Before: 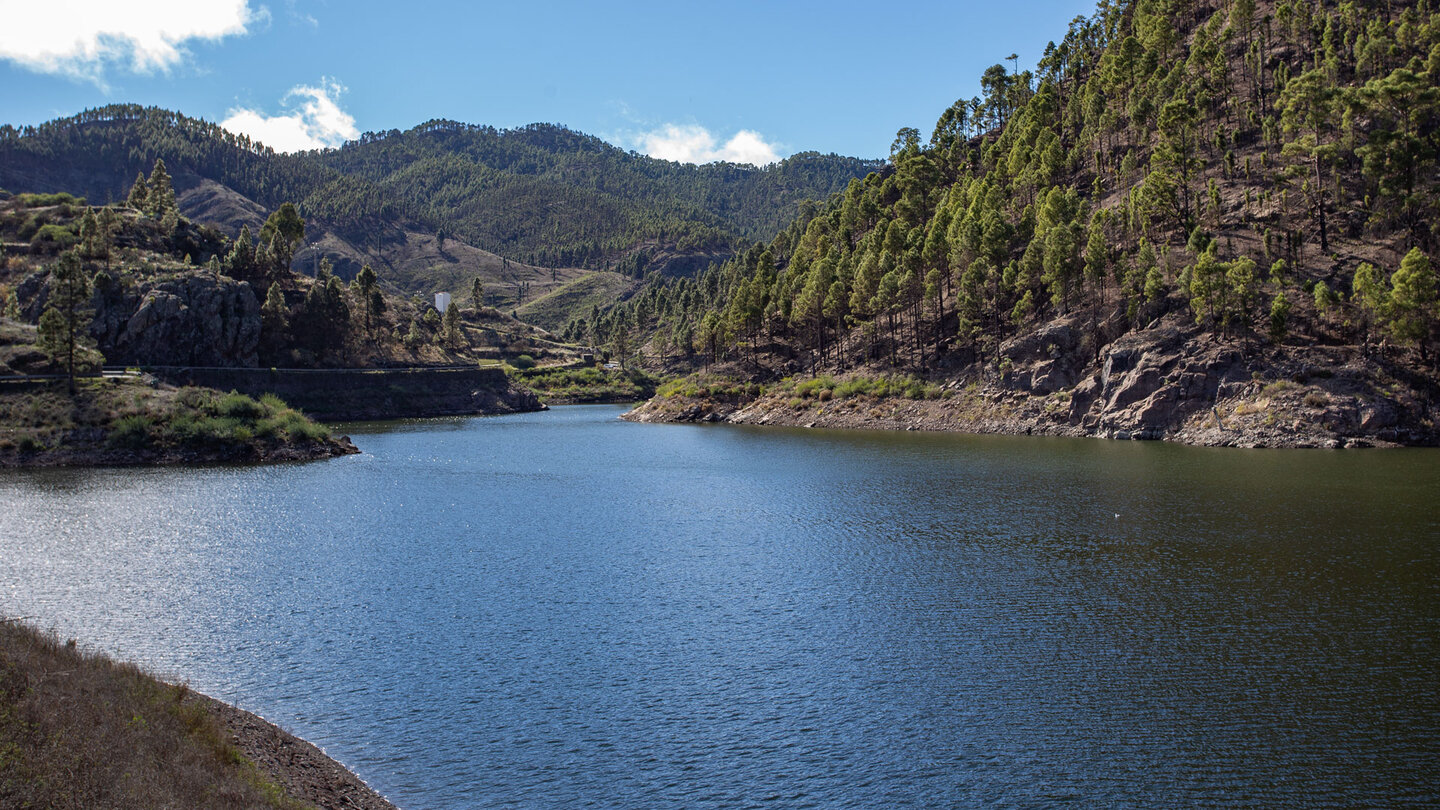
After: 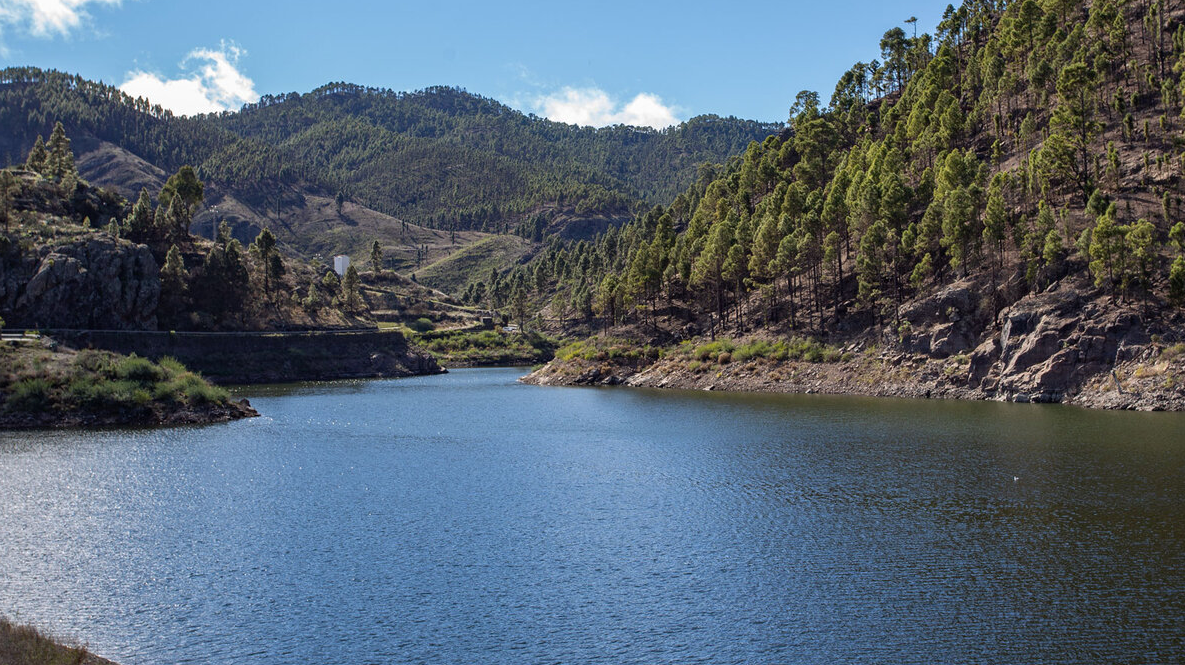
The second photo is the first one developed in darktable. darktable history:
crop and rotate: left 7.065%, top 4.685%, right 10.587%, bottom 13.149%
